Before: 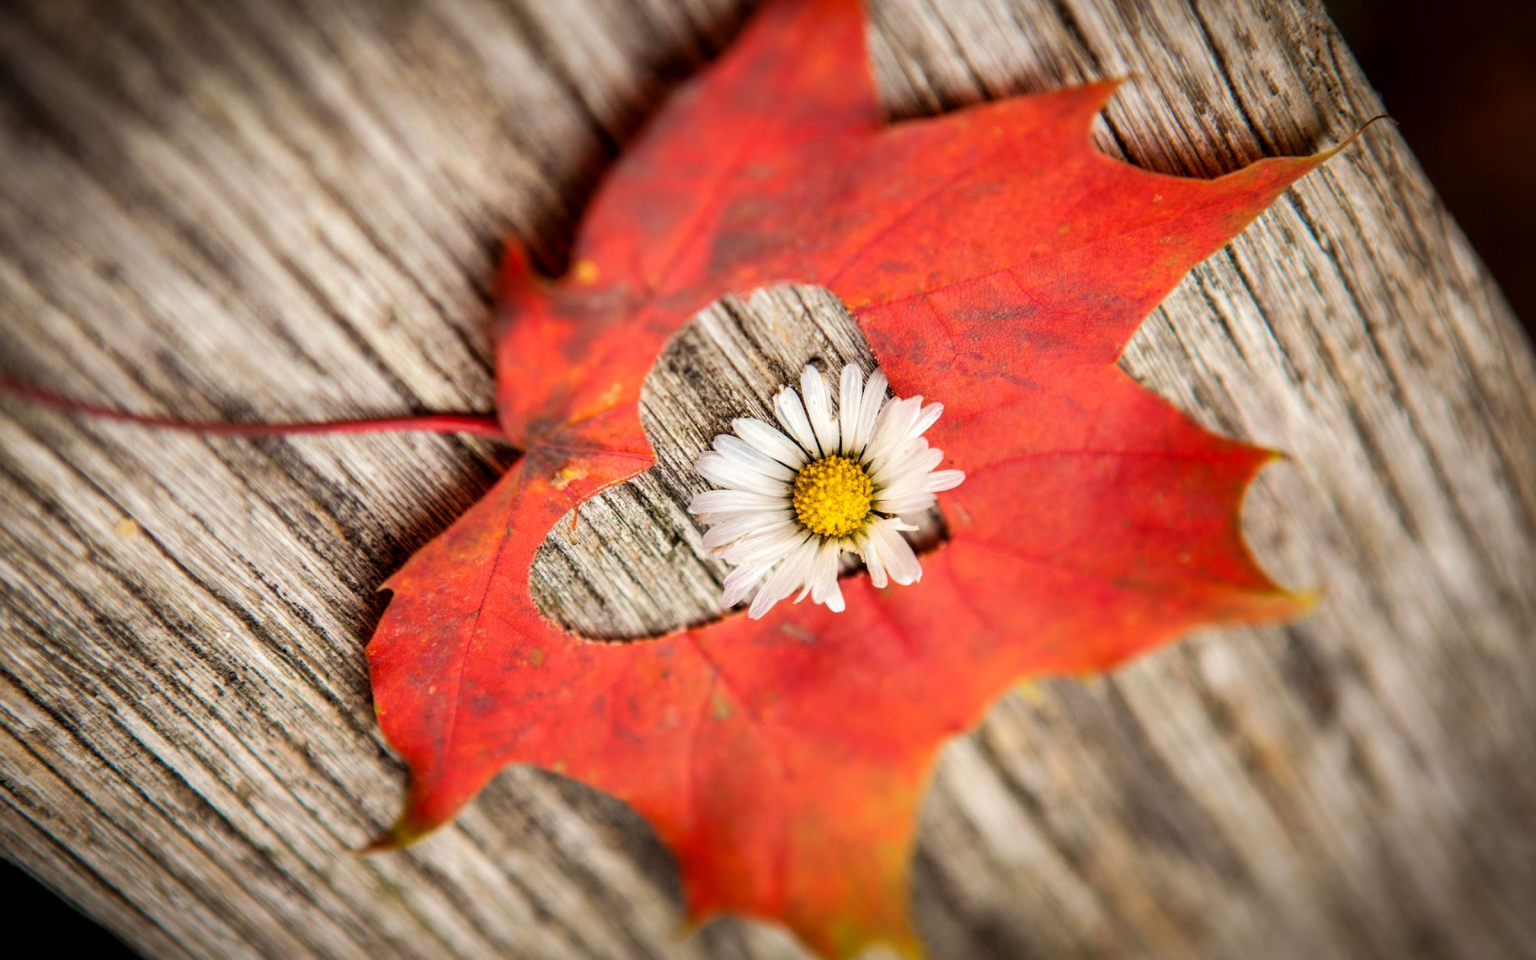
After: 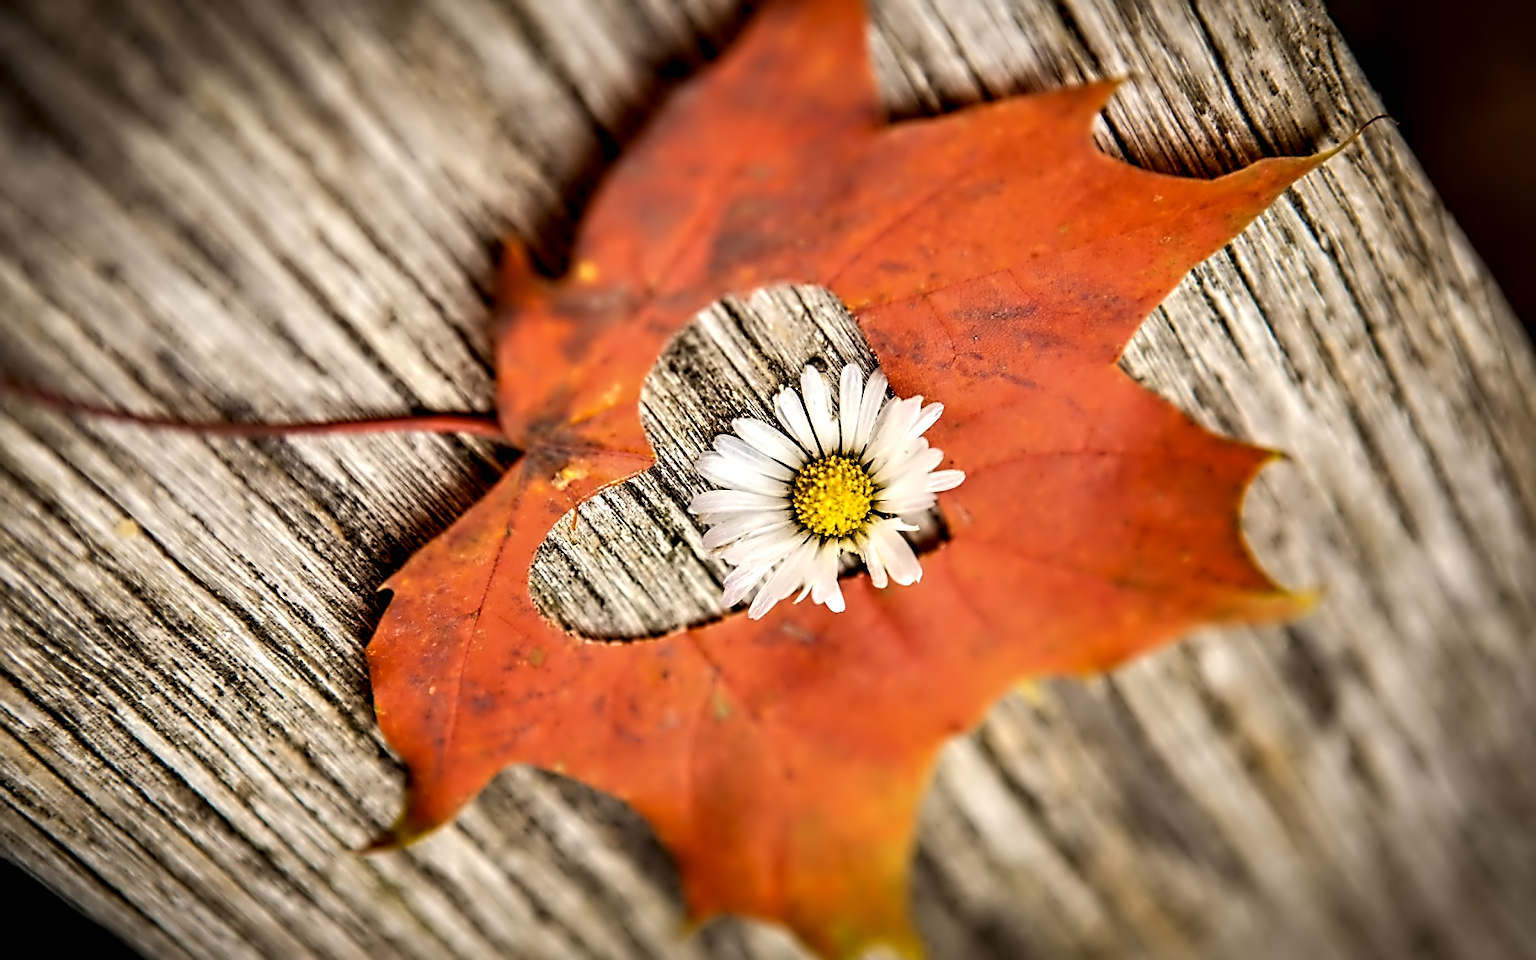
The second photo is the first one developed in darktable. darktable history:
contrast equalizer: octaves 7, y [[0.5, 0.542, 0.583, 0.625, 0.667, 0.708], [0.5 ×6], [0.5 ×6], [0, 0.033, 0.067, 0.1, 0.133, 0.167], [0, 0.05, 0.1, 0.15, 0.2, 0.25]]
color contrast: green-magenta contrast 0.8, blue-yellow contrast 1.1, unbound 0
sharpen: on, module defaults
